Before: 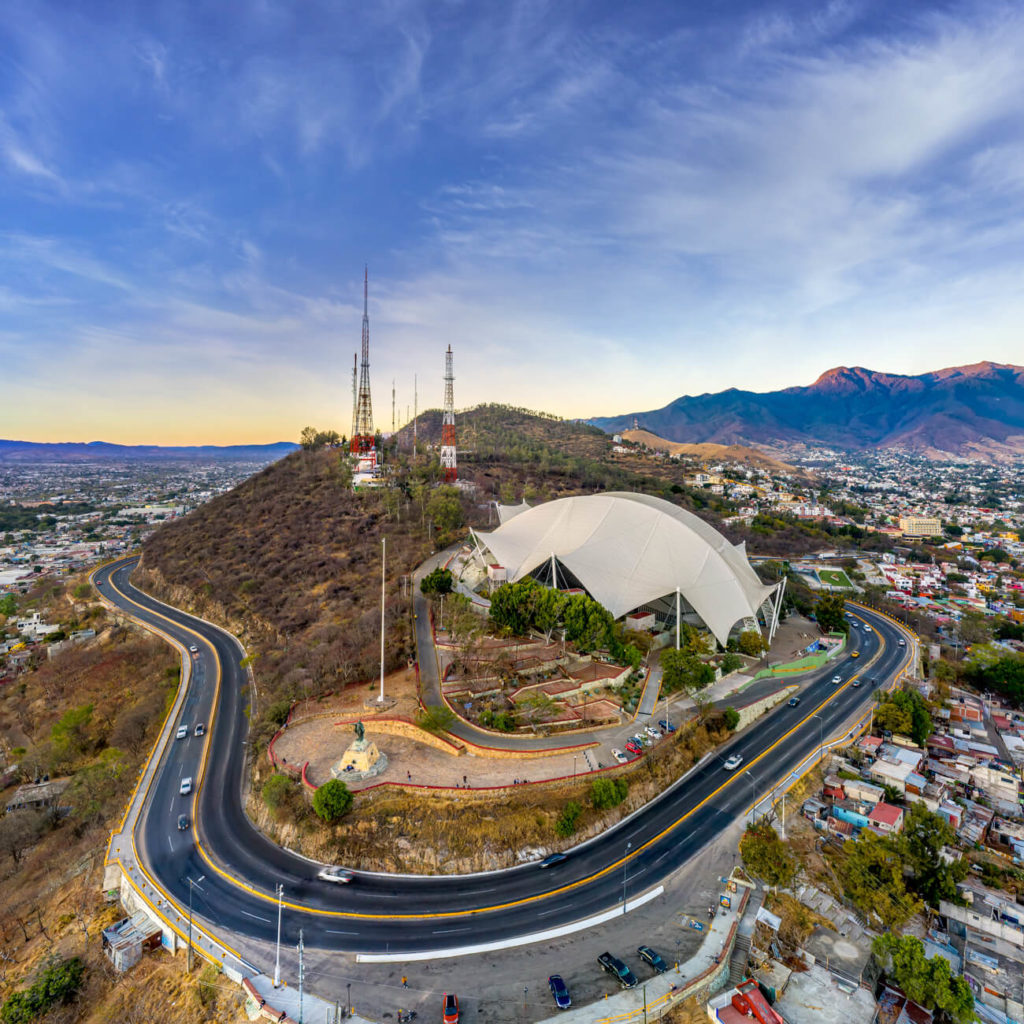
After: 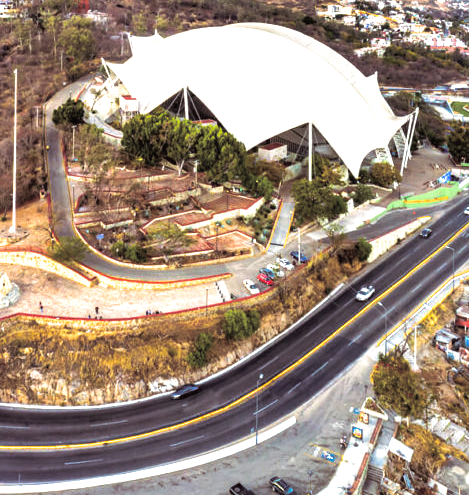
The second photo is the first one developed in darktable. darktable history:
crop: left 35.976%, top 45.819%, right 18.162%, bottom 5.807%
split-toning: shadows › saturation 0.24, highlights › hue 54°, highlights › saturation 0.24
shadows and highlights: soften with gaussian
exposure: black level correction 0, exposure 1.3 EV, compensate highlight preservation false
